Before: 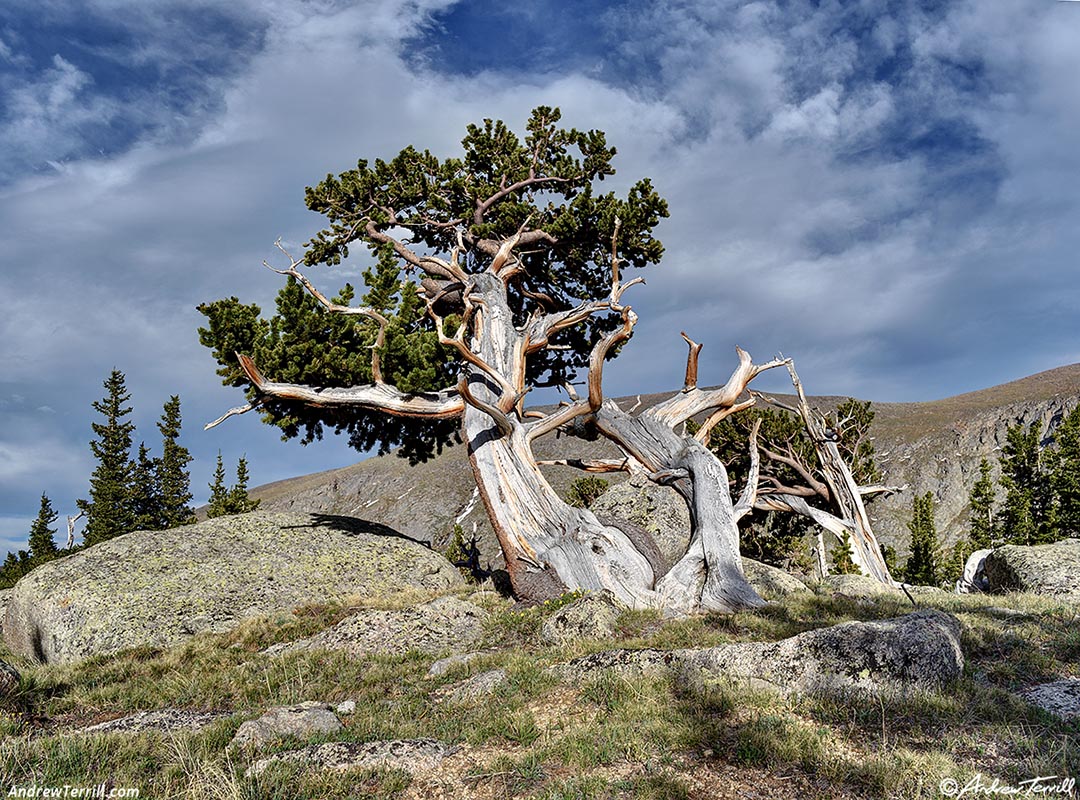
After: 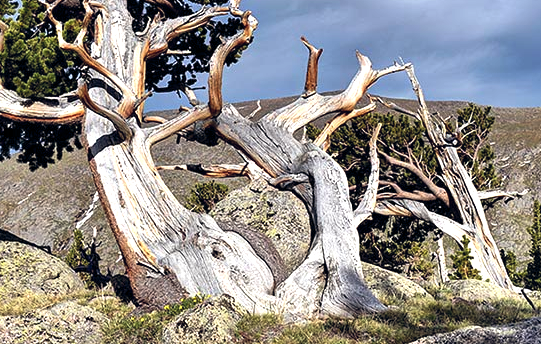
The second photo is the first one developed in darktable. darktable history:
crop: left 35.228%, top 36.971%, right 14.614%, bottom 20.026%
tone equalizer: edges refinement/feathering 500, mask exposure compensation -1.57 EV, preserve details no
color balance rgb: power › chroma 0.299%, power › hue 24.06°, global offset › chroma 0.104%, global offset › hue 254.03°, perceptual saturation grading › global saturation 0.054%, perceptual brilliance grading › highlights 14.524%, perceptual brilliance grading › mid-tones -5.019%, perceptual brilliance grading › shadows -26.755%, global vibrance 18.338%
contrast brightness saturation: brightness 0.088, saturation 0.193
